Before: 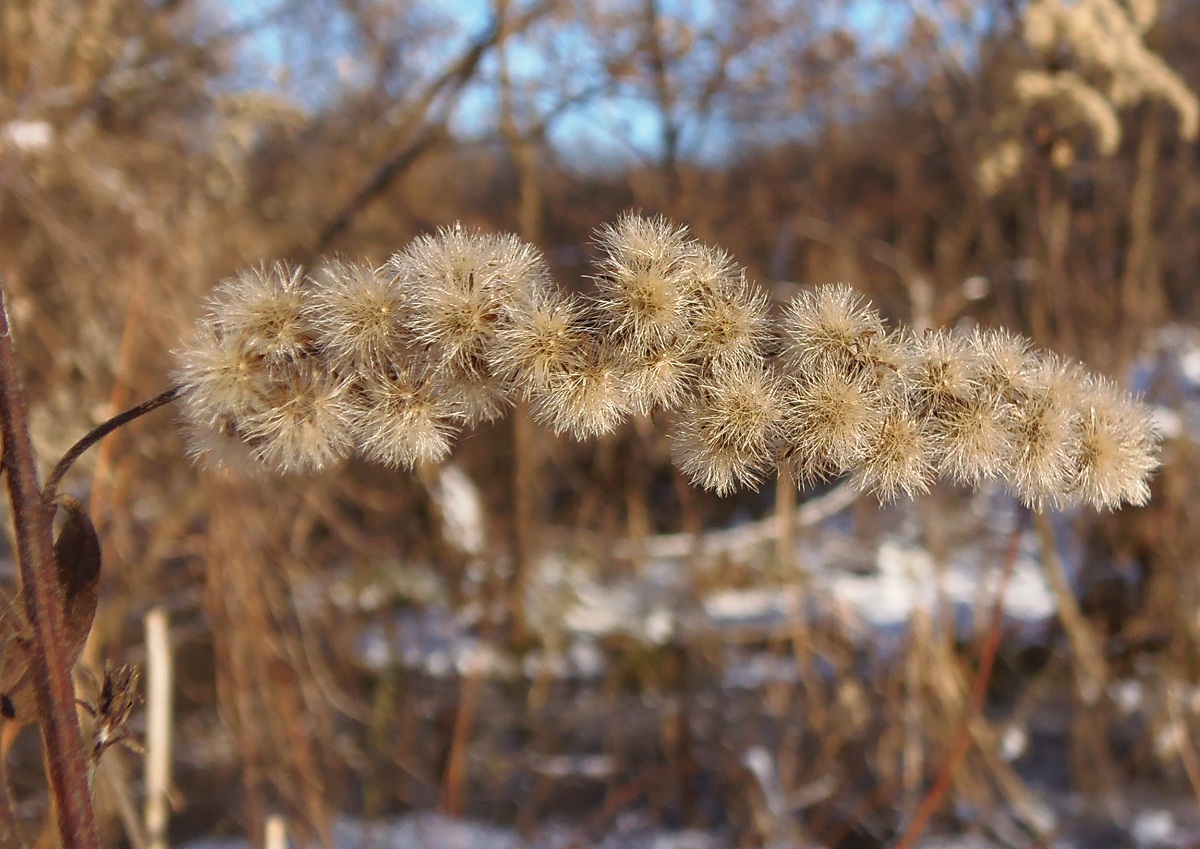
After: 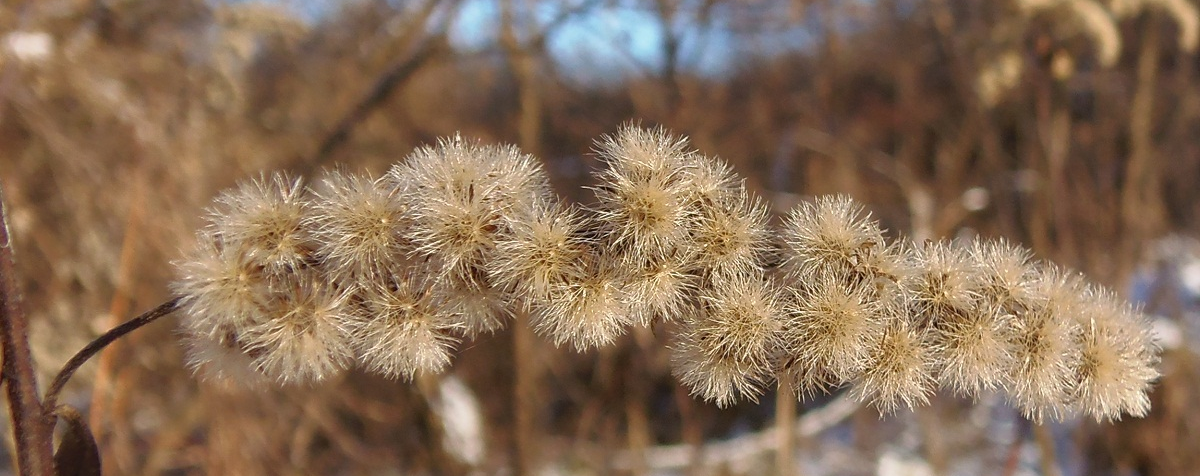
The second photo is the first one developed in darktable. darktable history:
crop and rotate: top 10.486%, bottom 33.346%
